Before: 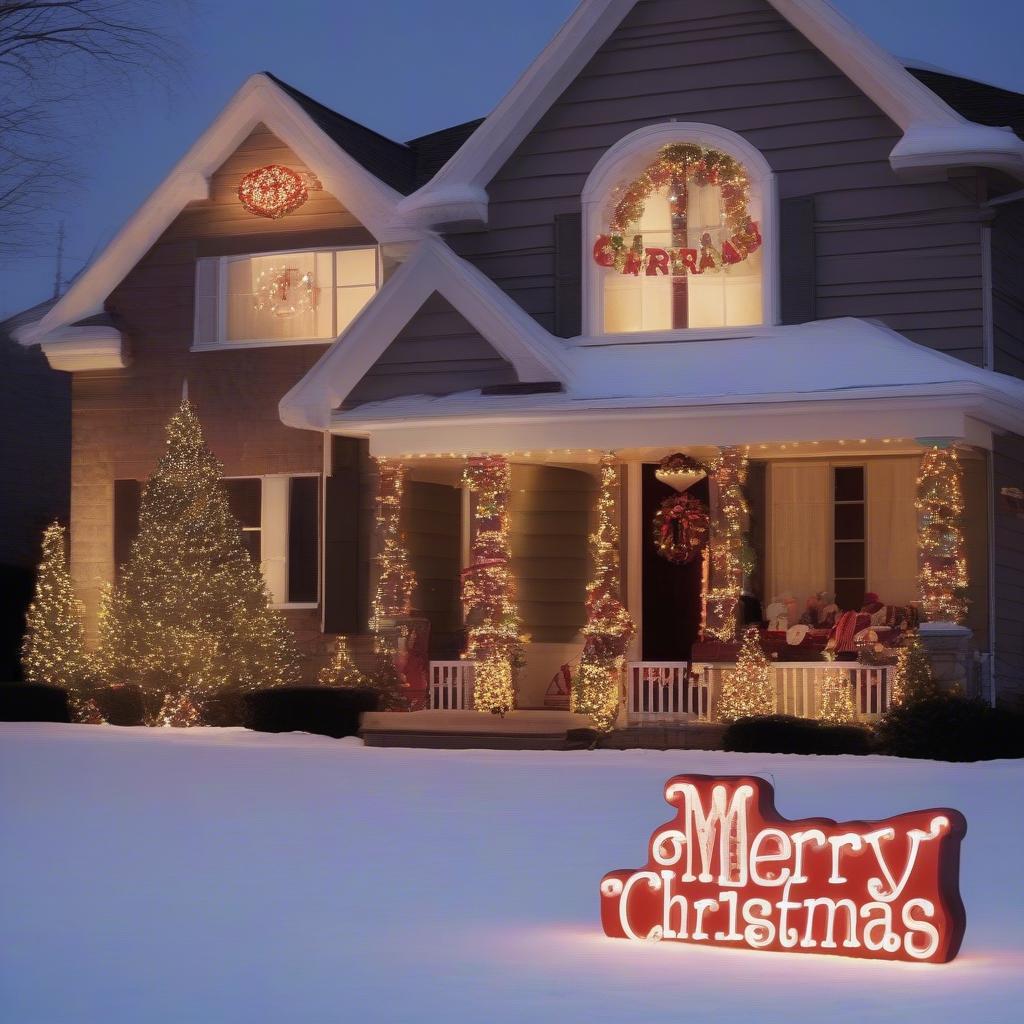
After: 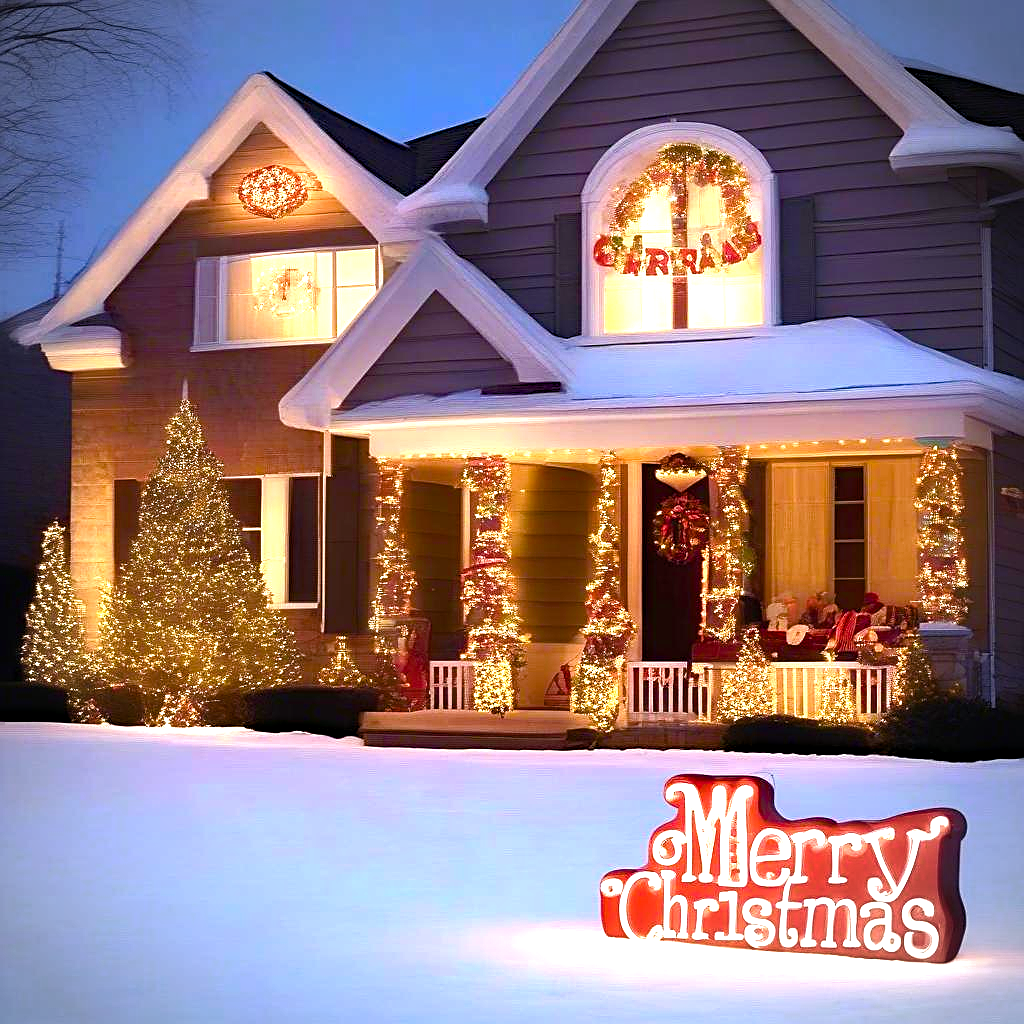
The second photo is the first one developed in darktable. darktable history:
color balance rgb: linear chroma grading › global chroma 9.102%, perceptual saturation grading › global saturation 20%, perceptual saturation grading › highlights -49.063%, perceptual saturation grading › shadows 25.285%, perceptual brilliance grading › highlights 13.993%, perceptual brilliance grading › shadows -19.014%, global vibrance 45.824%
sharpen: on, module defaults
vignetting: on, module defaults
exposure: black level correction 0, exposure 1.123 EV, compensate exposure bias true, compensate highlight preservation false
haze removal: compatibility mode true, adaptive false
